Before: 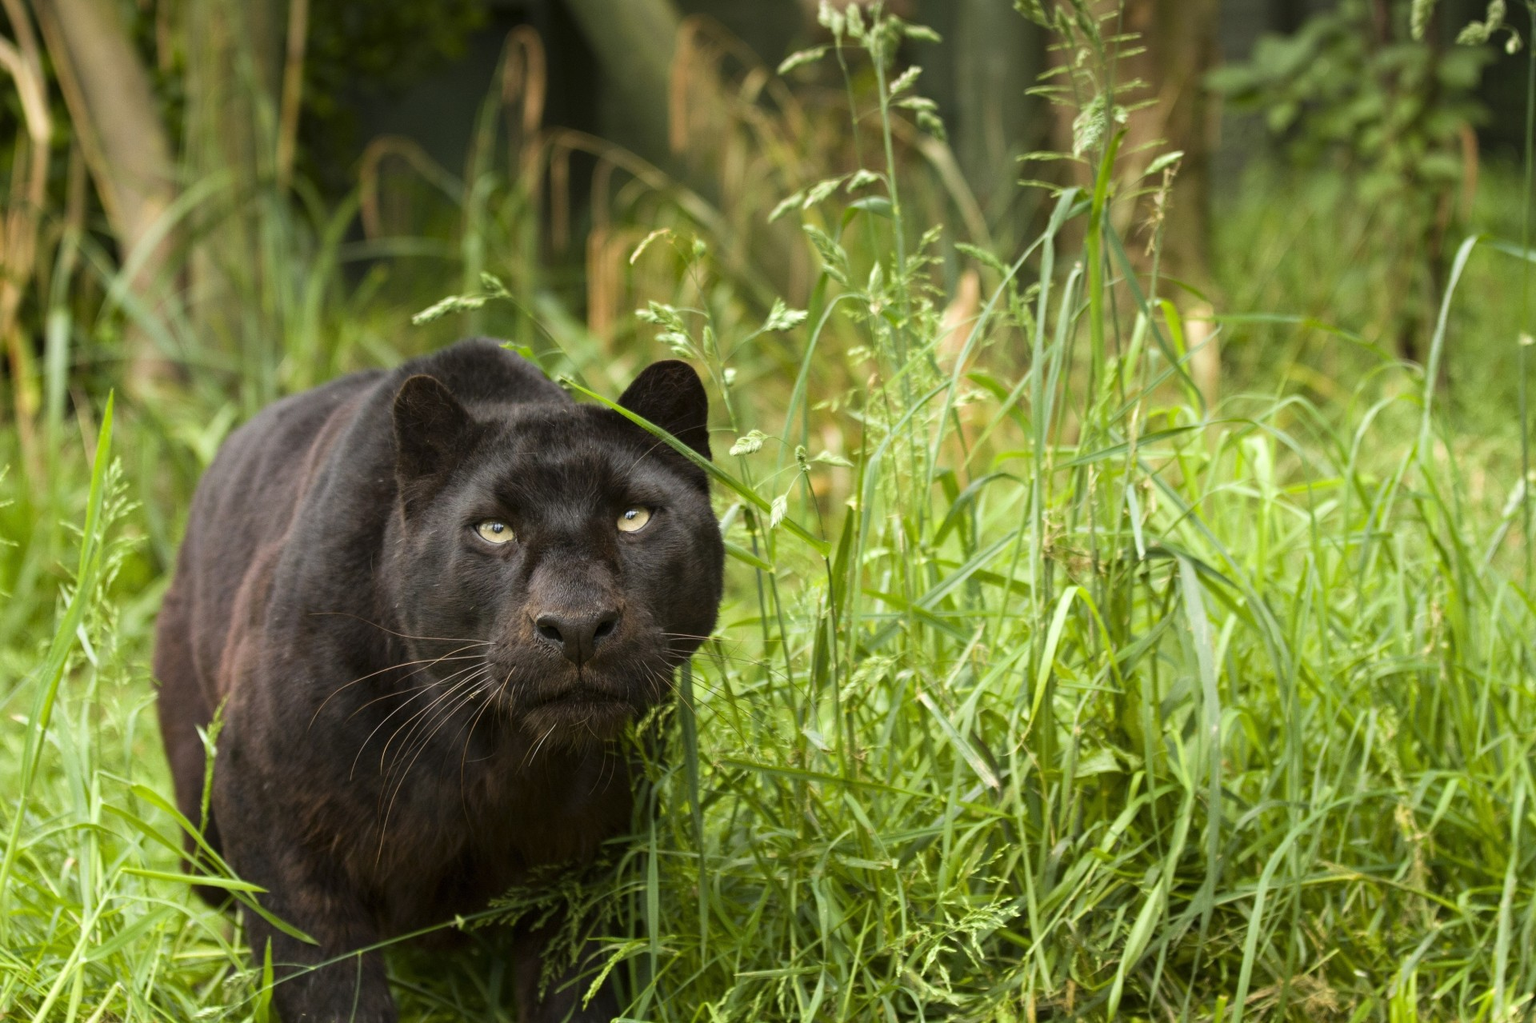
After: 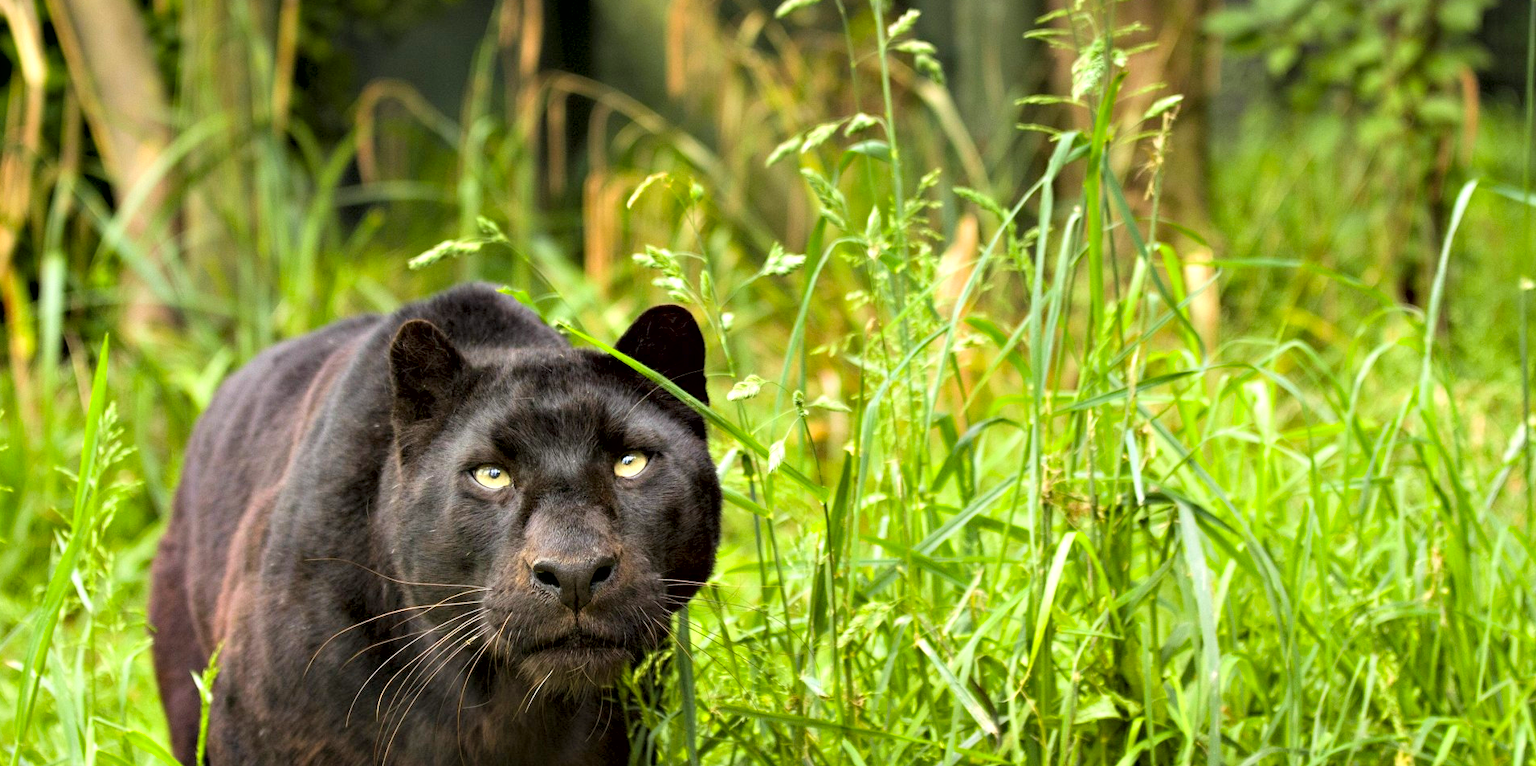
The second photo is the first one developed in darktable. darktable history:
contrast brightness saturation: contrast 0.068, brightness 0.172, saturation 0.407
crop: left 0.382%, top 5.565%, bottom 19.79%
contrast equalizer: y [[0.6 ×6], [0.55 ×6], [0 ×6], [0 ×6], [0 ×6]]
